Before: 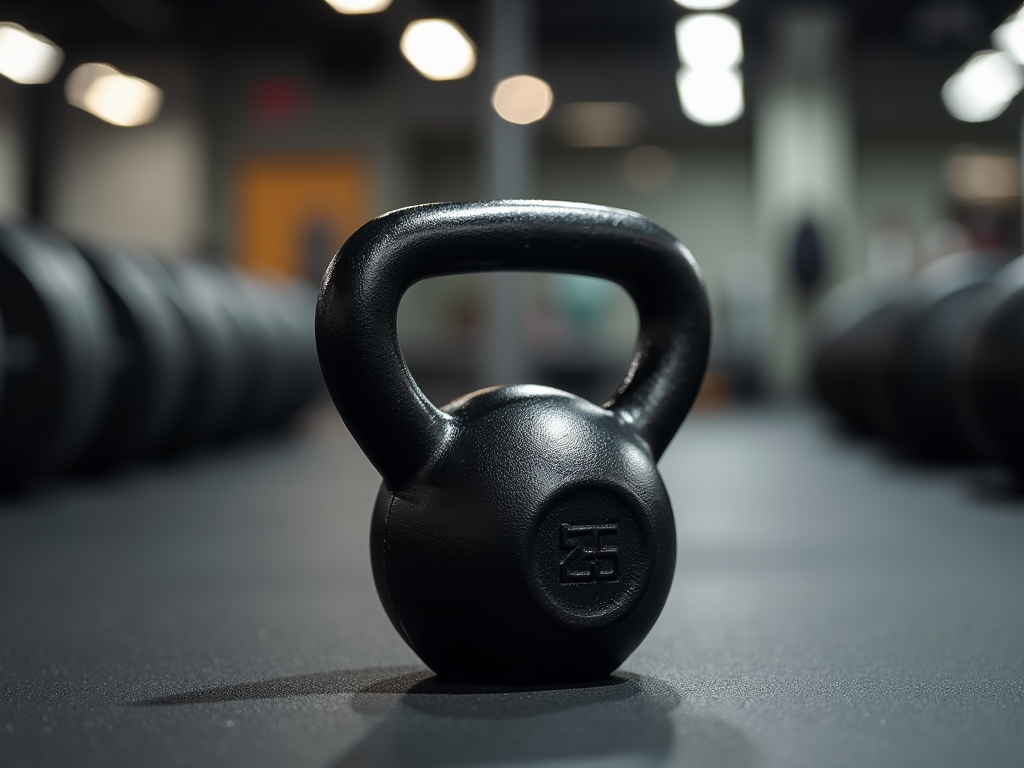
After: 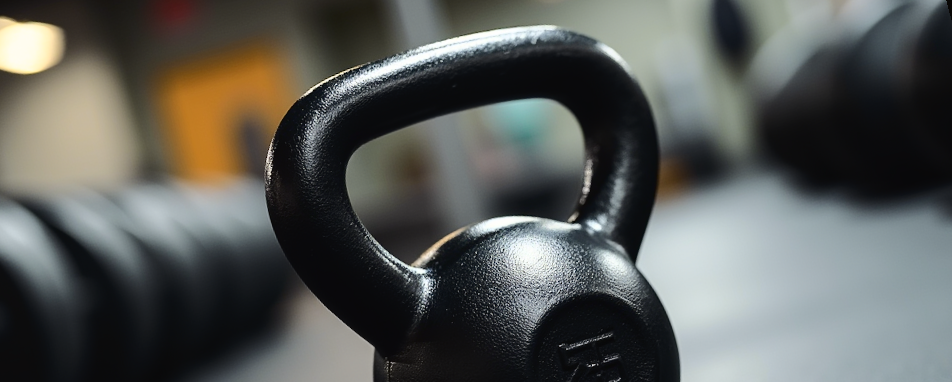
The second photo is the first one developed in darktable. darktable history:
crop: top 5.667%, bottom 17.637%
tone curve: curves: ch0 [(0, 0.019) (0.078, 0.058) (0.223, 0.217) (0.424, 0.553) (0.631, 0.764) (0.816, 0.932) (1, 1)]; ch1 [(0, 0) (0.262, 0.227) (0.417, 0.386) (0.469, 0.467) (0.502, 0.503) (0.544, 0.548) (0.57, 0.579) (0.608, 0.62) (0.65, 0.68) (0.994, 0.987)]; ch2 [(0, 0) (0.262, 0.188) (0.5, 0.504) (0.553, 0.592) (0.599, 0.653) (1, 1)], color space Lab, independent channels, preserve colors none
rotate and perspective: rotation -14.8°, crop left 0.1, crop right 0.903, crop top 0.25, crop bottom 0.748
